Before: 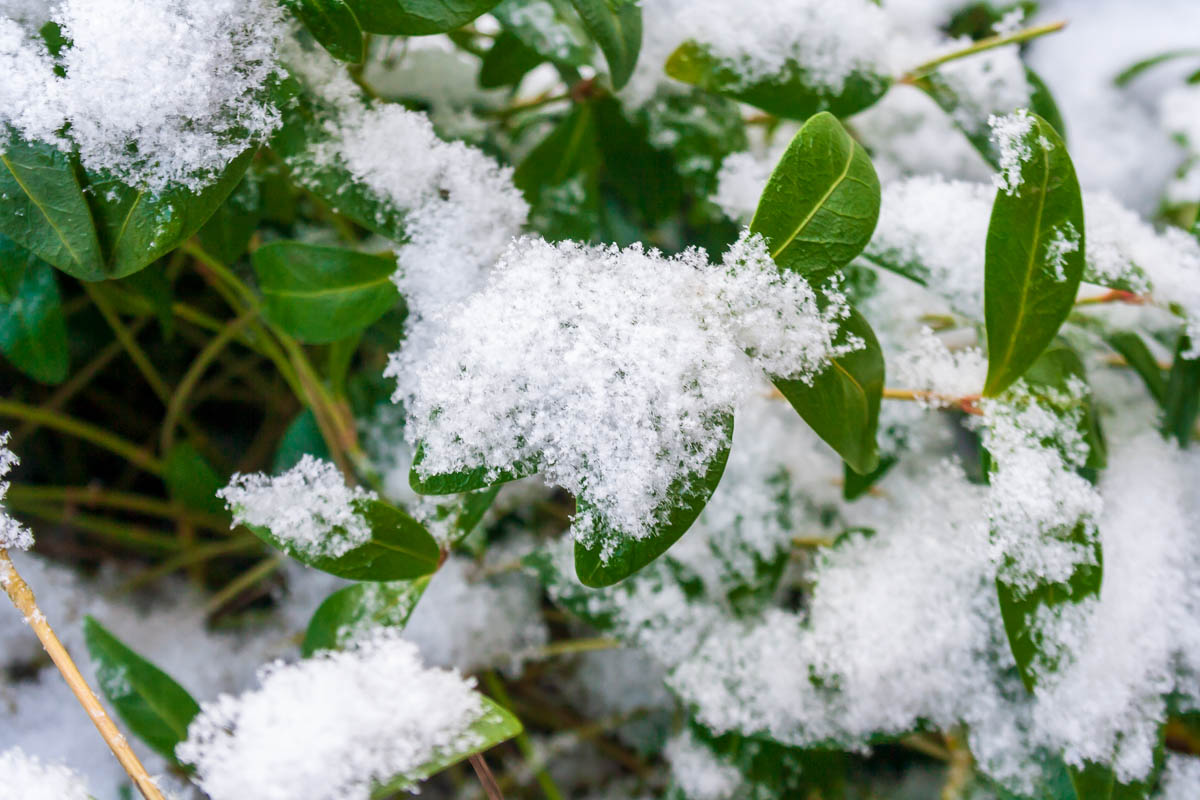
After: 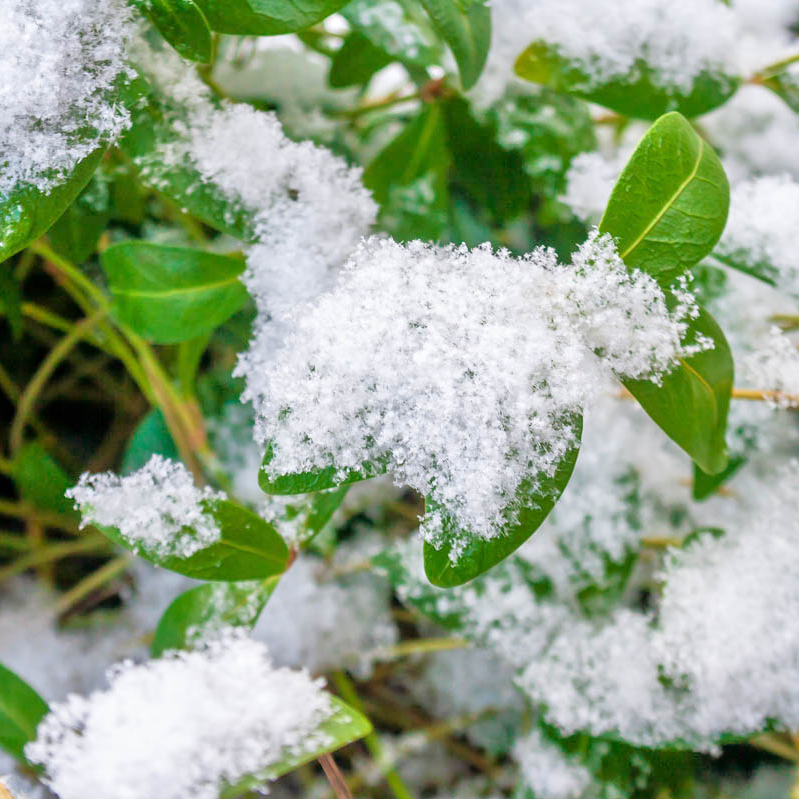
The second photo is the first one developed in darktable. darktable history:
tone equalizer: -7 EV 0.15 EV, -6 EV 0.6 EV, -5 EV 1.15 EV, -4 EV 1.33 EV, -3 EV 1.15 EV, -2 EV 0.6 EV, -1 EV 0.15 EV, mask exposure compensation -0.5 EV
crop and rotate: left 12.648%, right 20.685%
